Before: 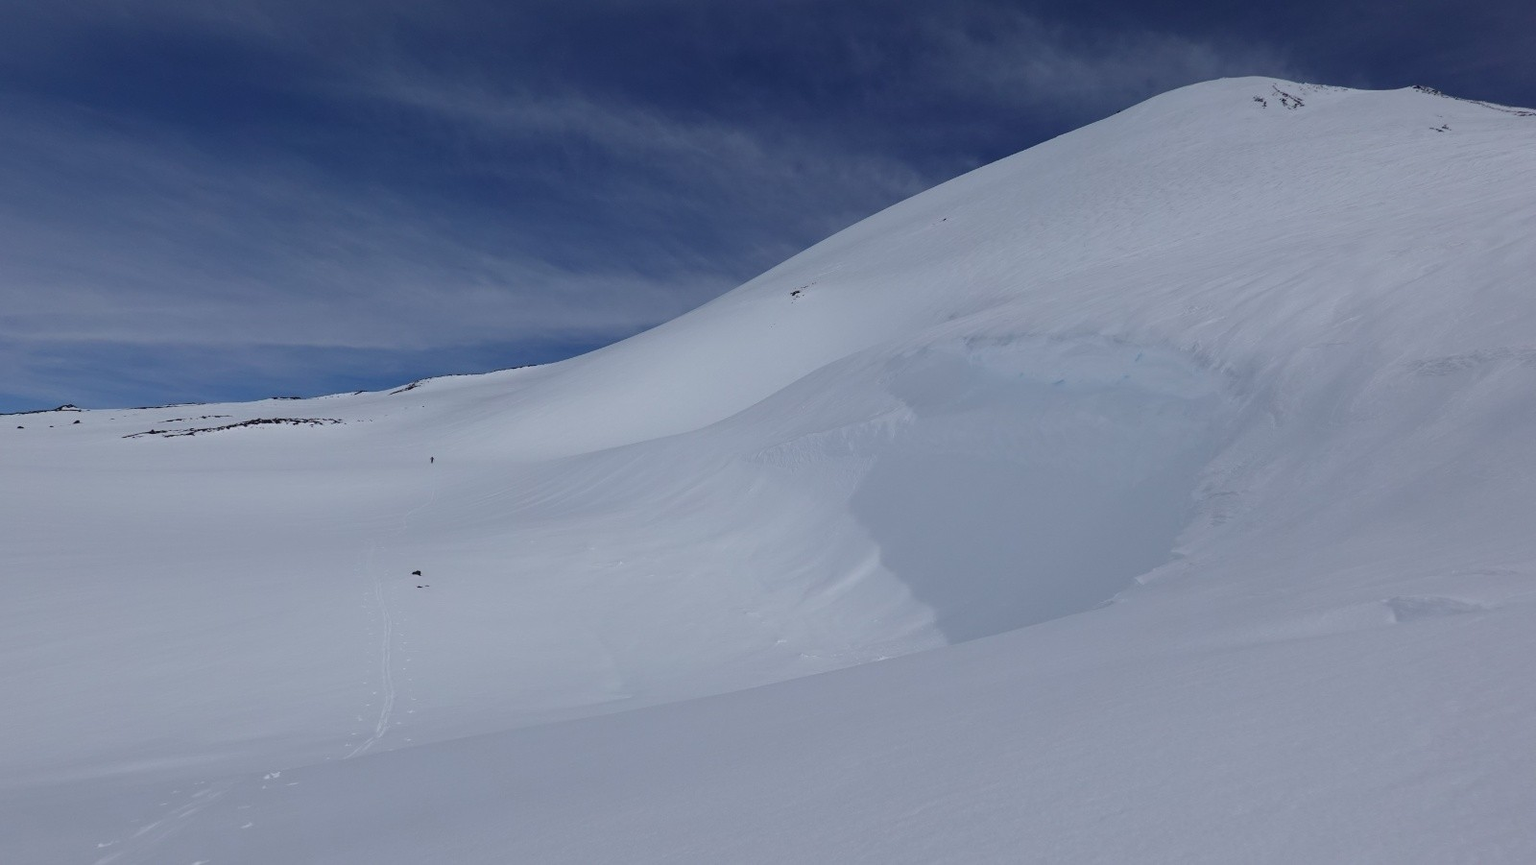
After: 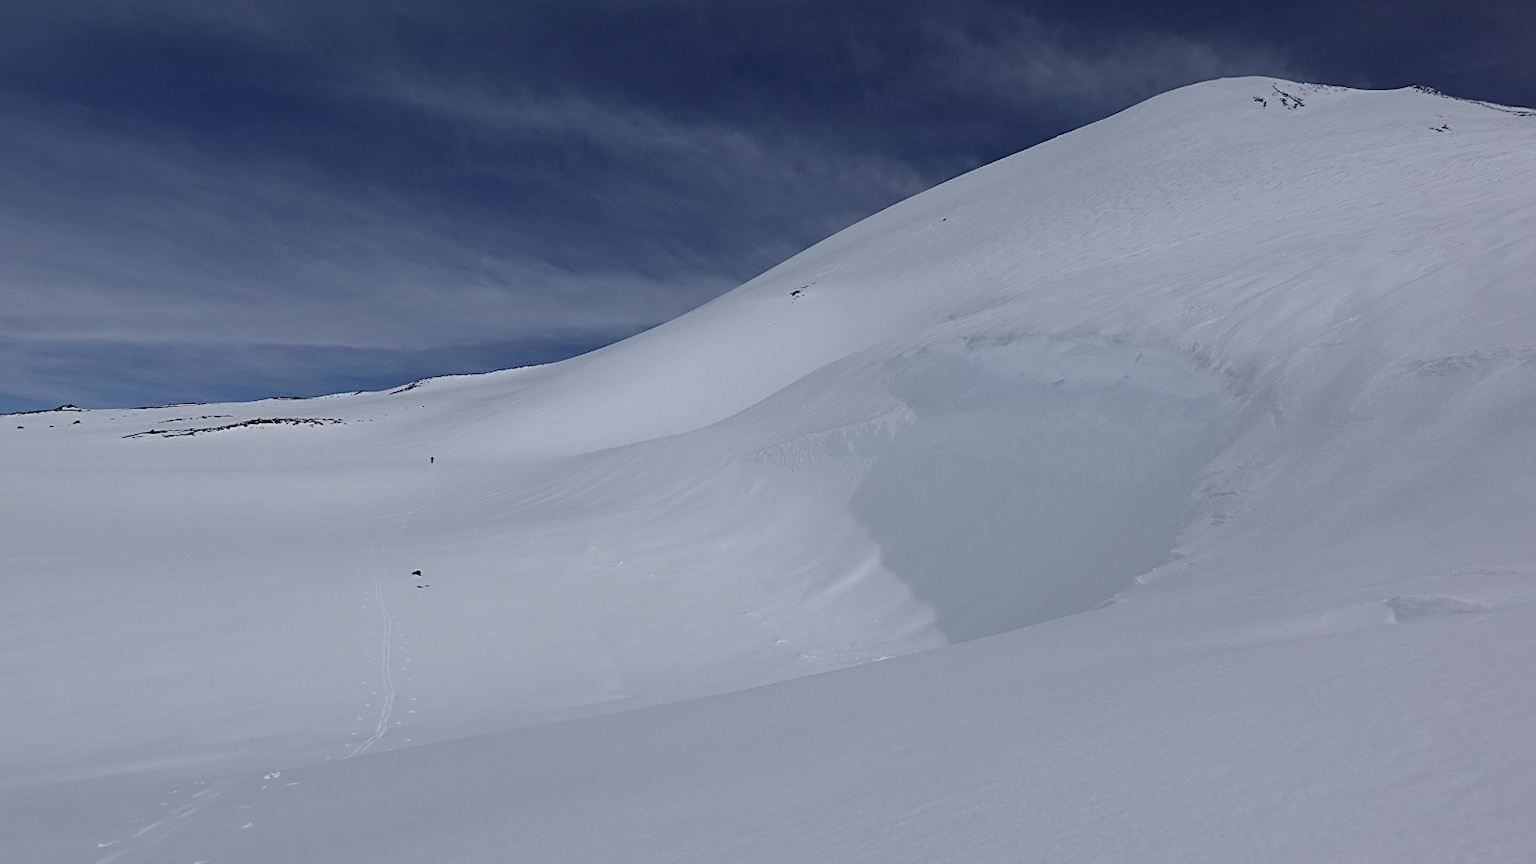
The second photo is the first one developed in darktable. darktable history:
sharpen: on, module defaults
contrast brightness saturation: contrast 0.114, saturation -0.151
